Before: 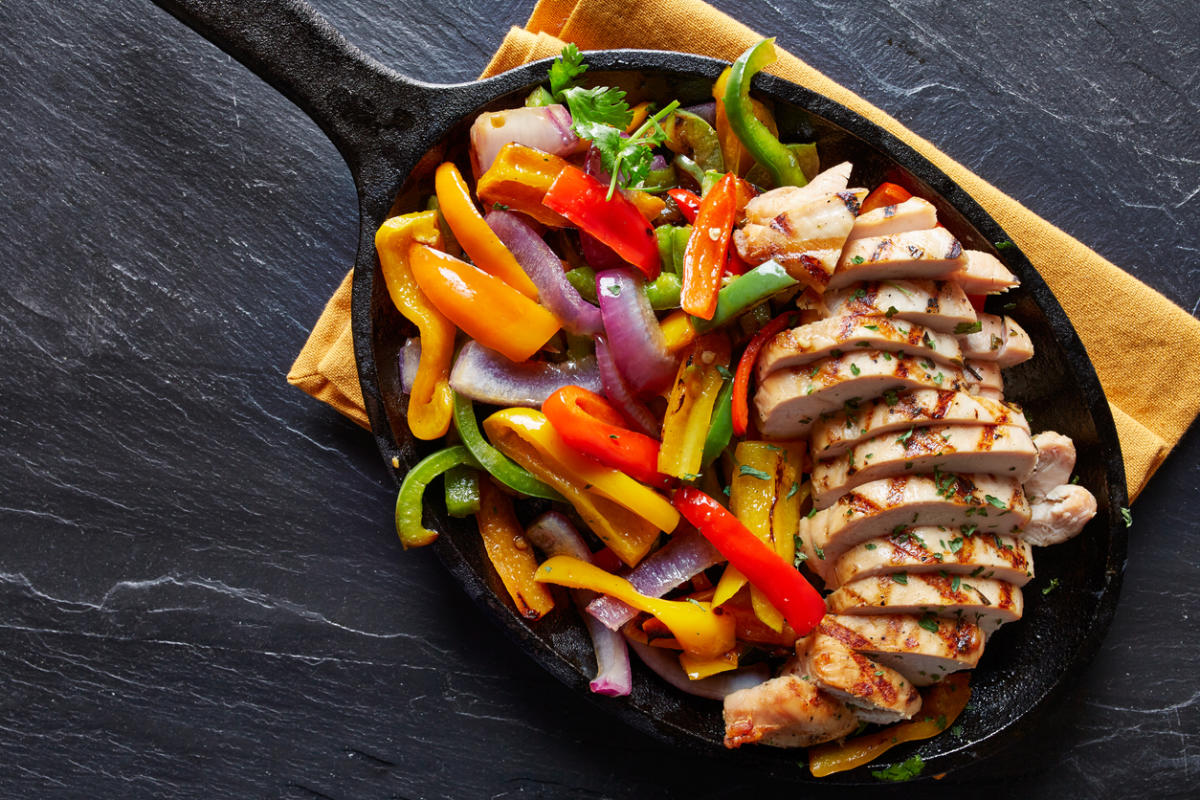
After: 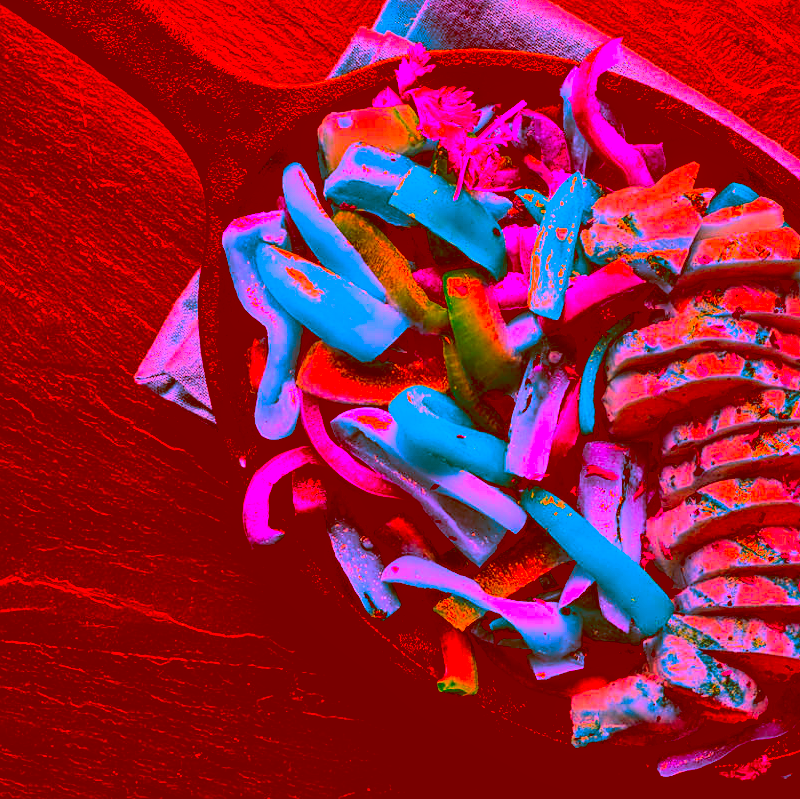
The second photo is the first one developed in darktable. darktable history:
local contrast: detail 109%
crop and rotate: left 12.812%, right 20.513%
exposure: black level correction 0.007, compensate highlight preservation false
color correction: highlights a* -39.28, highlights b* -39.75, shadows a* -39.23, shadows b* -39.62, saturation -2.96
filmic rgb: black relative exposure -5.14 EV, white relative exposure 3.51 EV, threshold 2.96 EV, hardness 3.16, contrast 1.185, highlights saturation mix -31.49%, enable highlight reconstruction true
sharpen: on, module defaults
